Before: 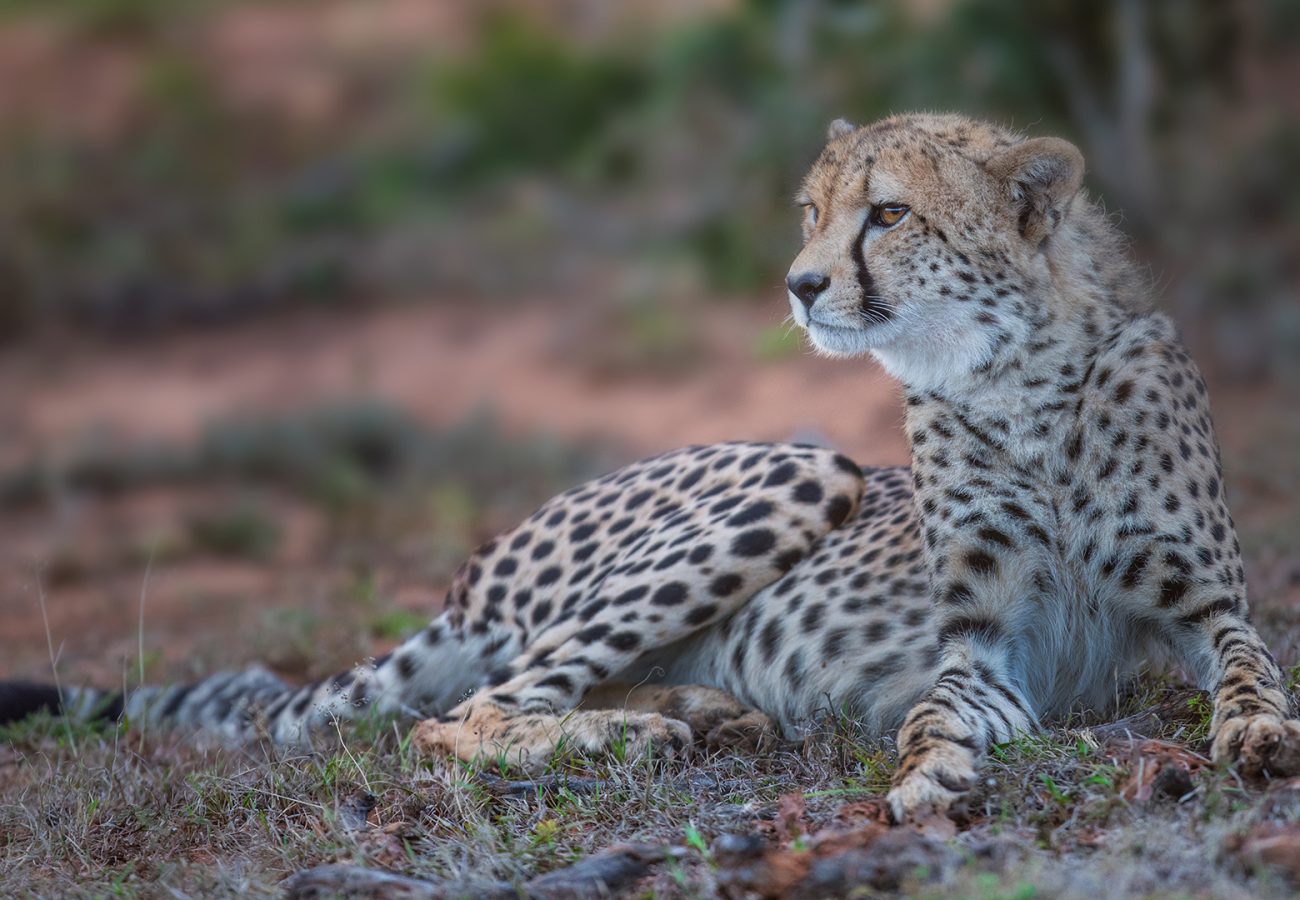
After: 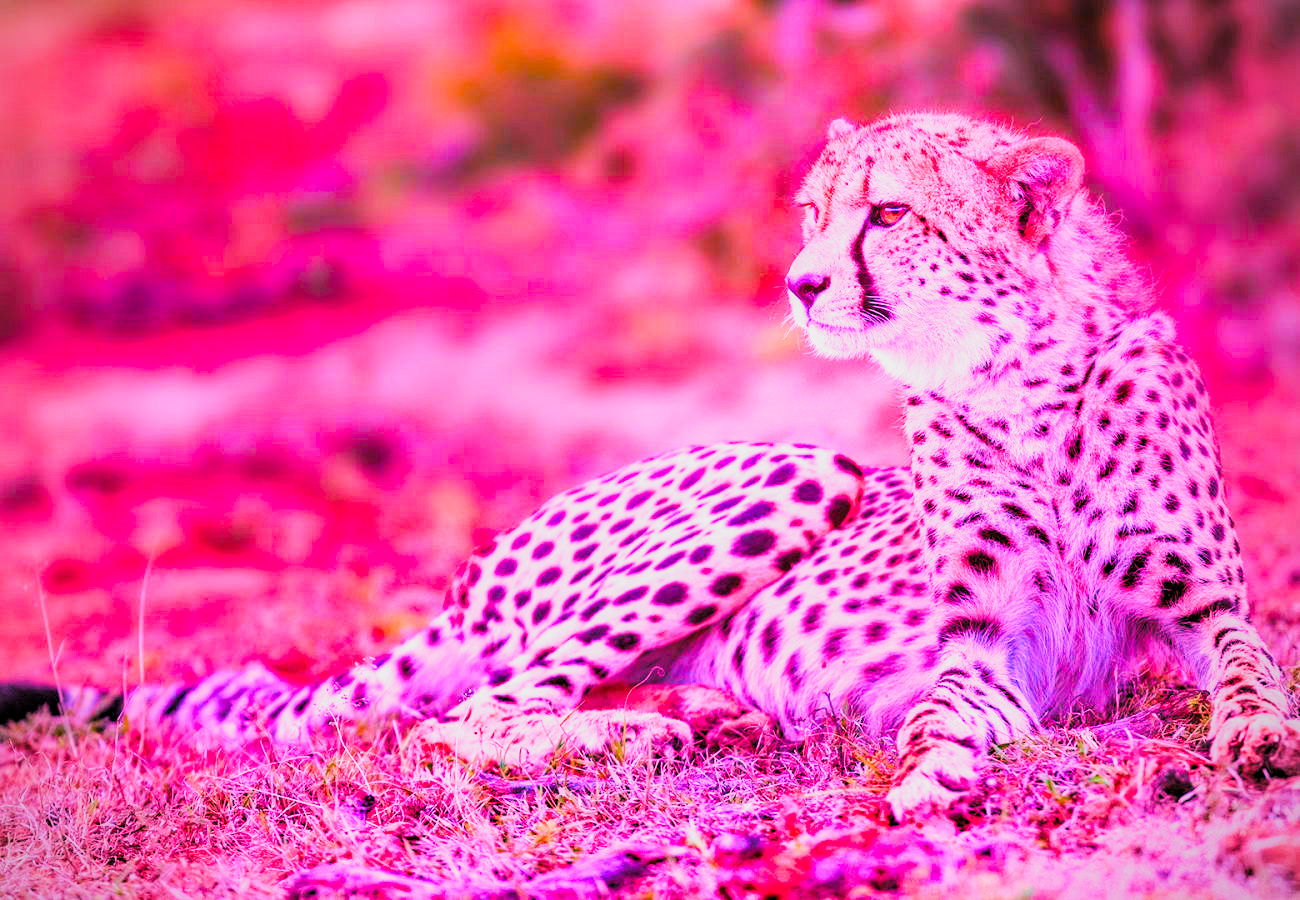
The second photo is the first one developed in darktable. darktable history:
raw chromatic aberrations: on, module defaults
color balance rgb: perceptual saturation grading › global saturation 25%, perceptual brilliance grading › mid-tones 10%, perceptual brilliance grading › shadows 15%, global vibrance 20%
filmic rgb: black relative exposure -7.65 EV, white relative exposure 4.56 EV, hardness 3.61
highlight reconstruction: method reconstruct color, iterations 1, diameter of reconstruction 64 px
hot pixels: on, module defaults
lens correction: scale 1.01, crop 1, focal 85, aperture 2.8, distance 10.02, camera "Canon EOS RP", lens "Canon RF 85mm F2 MACRO IS STM"
raw denoise: x [[0, 0.25, 0.5, 0.75, 1] ×4]
tone equalizer "mask blending: all purposes": on, module defaults
white balance: red 2.129, blue 1.575
local contrast: highlights 100%, shadows 100%, detail 120%, midtone range 0.2
contrast brightness saturation: contrast 0.2, brightness 0.16, saturation 0.22
exposure: black level correction -0.002, exposure 0.54 EV, compensate highlight preservation false
filmic: grey point source 18, black point source -8.65, white point source 2.45, grey point target 18, white point target 100, output power 2.2, latitude stops 2, contrast 1.5, saturation 100, global saturation 100
haze removal: strength 0.29, distance 0.25, compatibility mode true, adaptive false
vibrance: on, module defaults
vignetting: fall-off radius 60.92%
